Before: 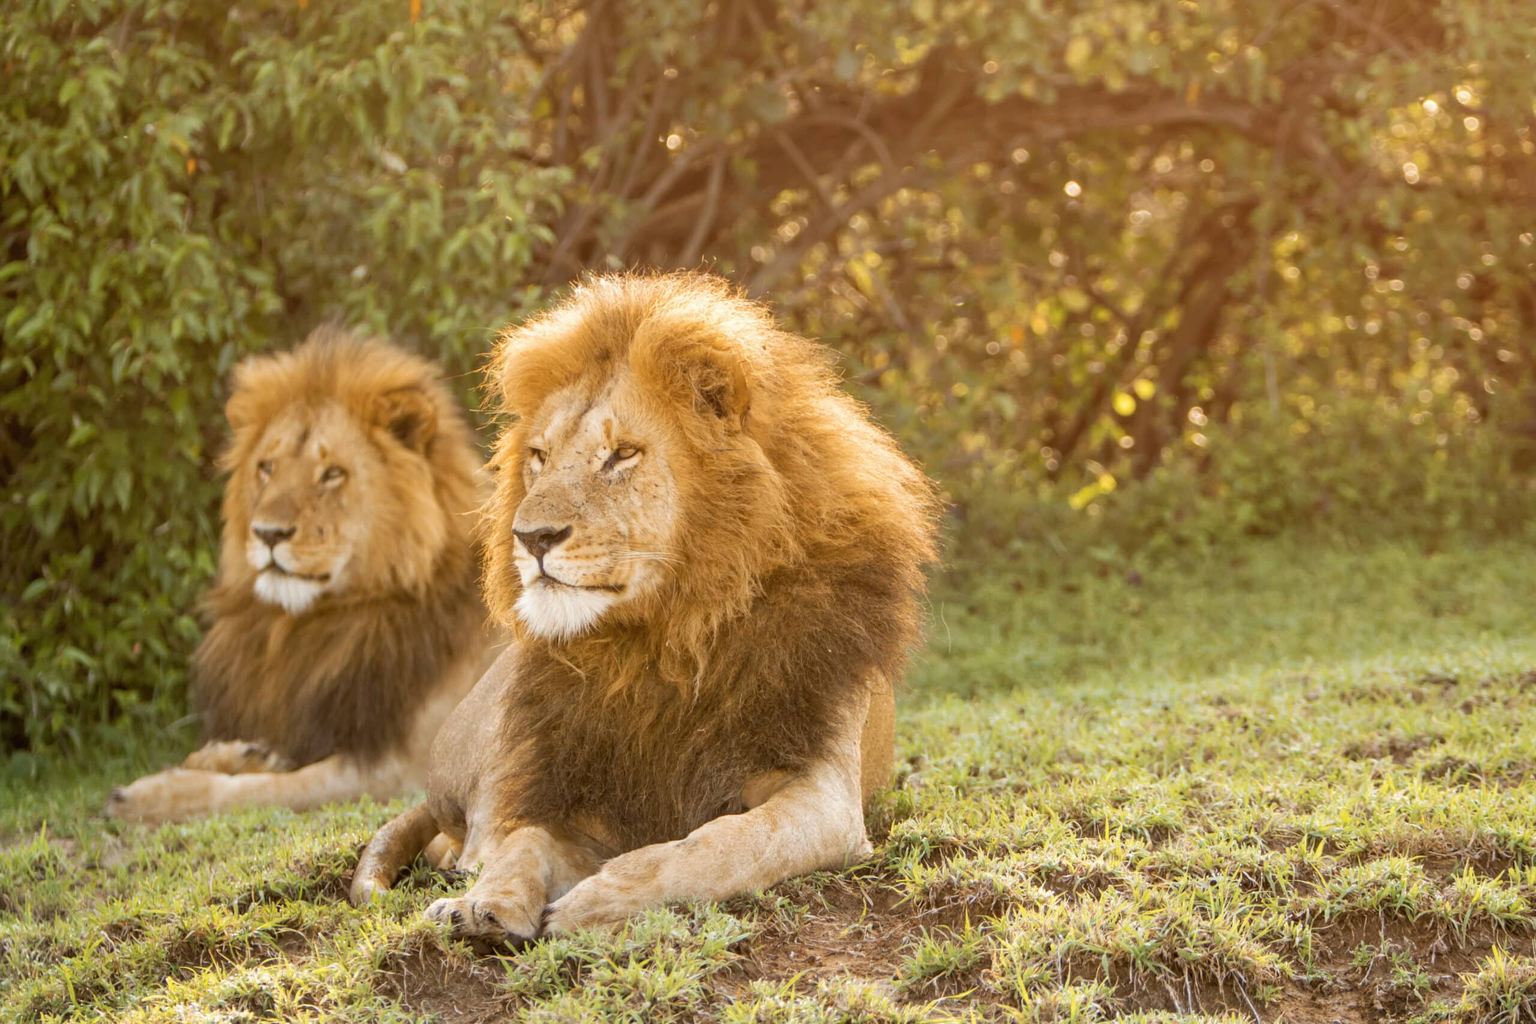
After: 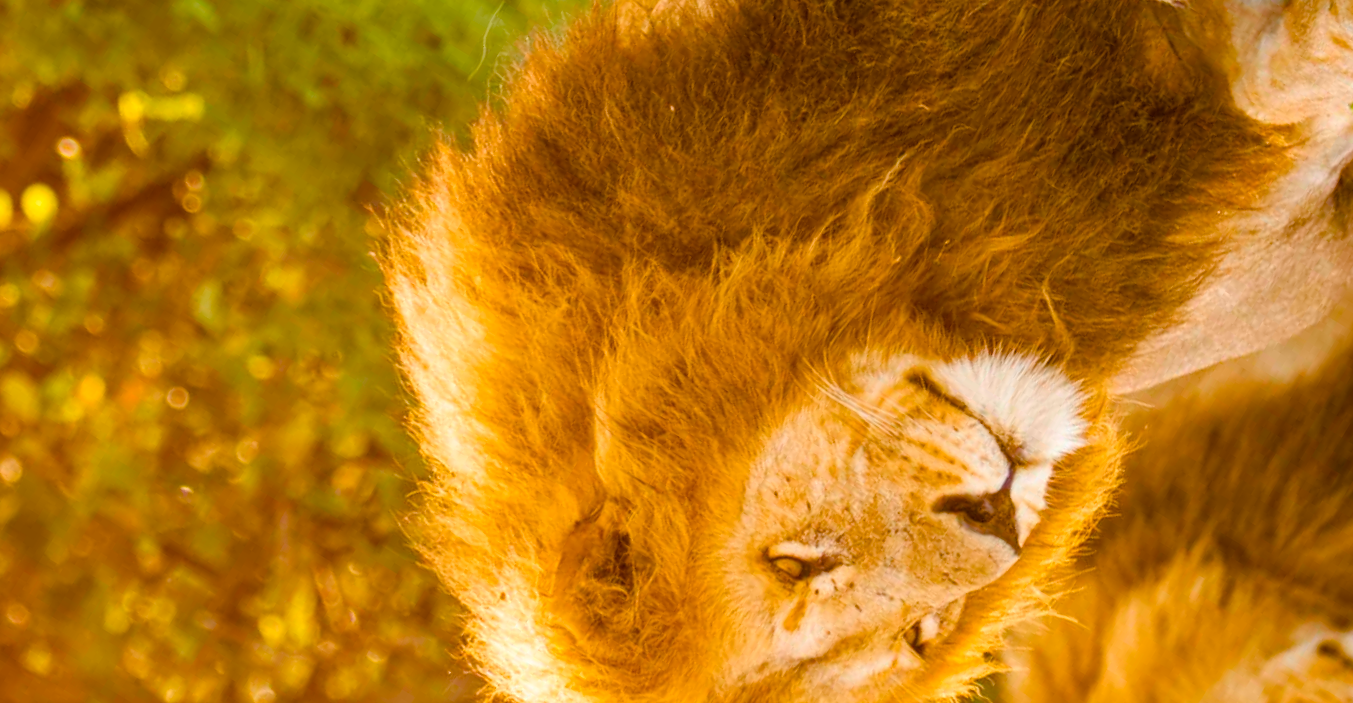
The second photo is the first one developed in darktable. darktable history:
color balance rgb: shadows lift › chroma 1.029%, shadows lift › hue 29.77°, perceptual saturation grading › global saturation 26.53%, perceptual saturation grading › highlights -28.03%, perceptual saturation grading › mid-tones 15.296%, perceptual saturation grading › shadows 33.66%, global vibrance 50.695%
crop and rotate: angle 148.65°, left 9.157%, top 15.651%, right 4.431%, bottom 16.957%
